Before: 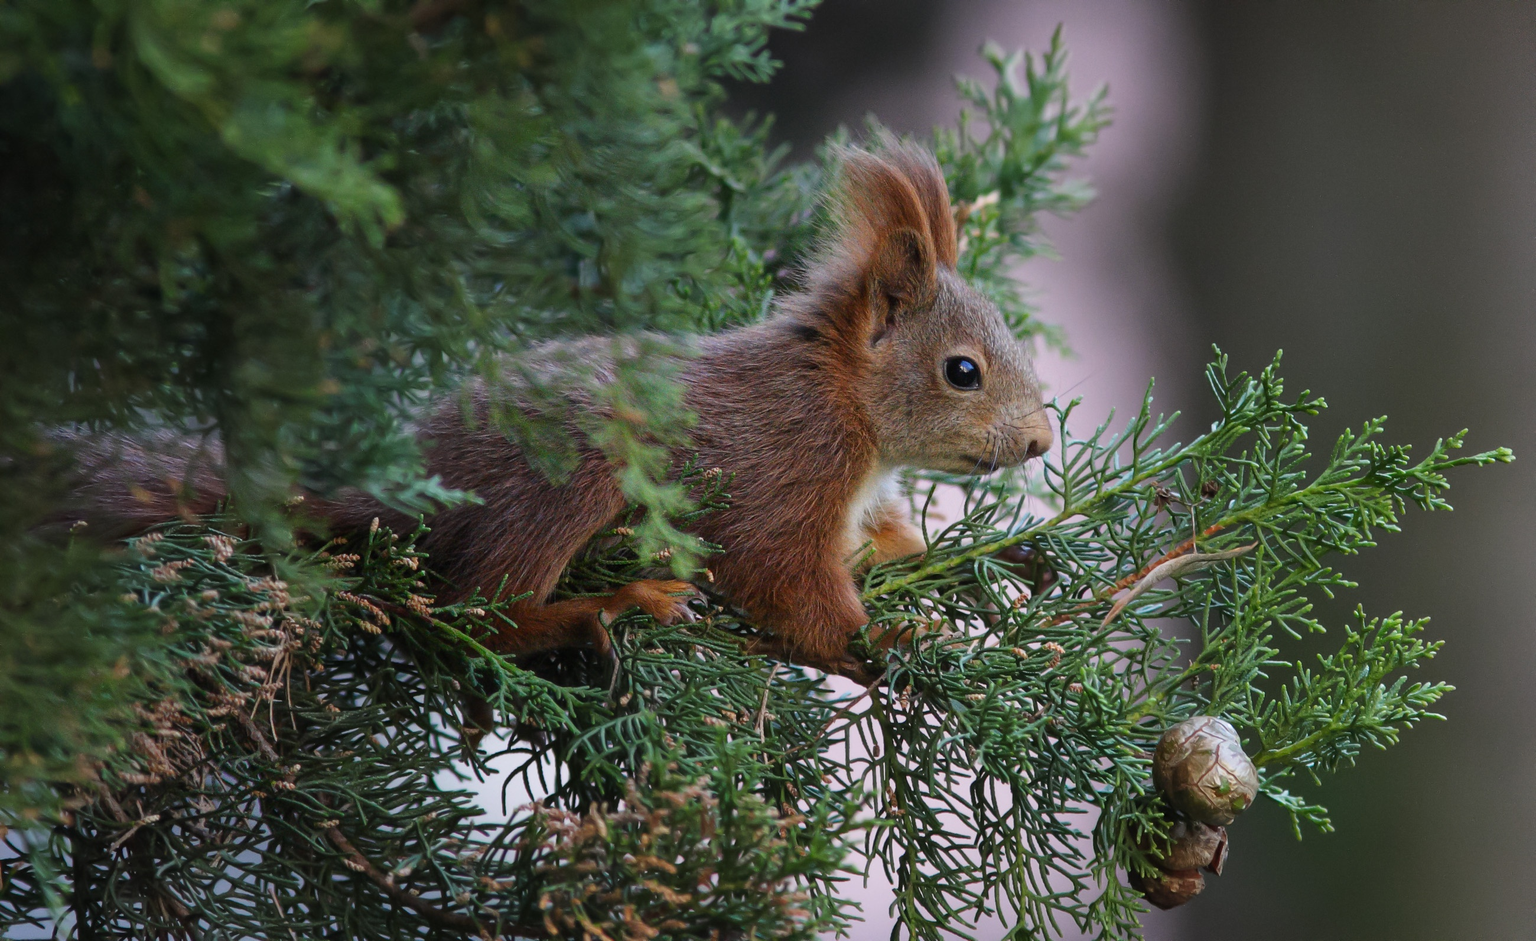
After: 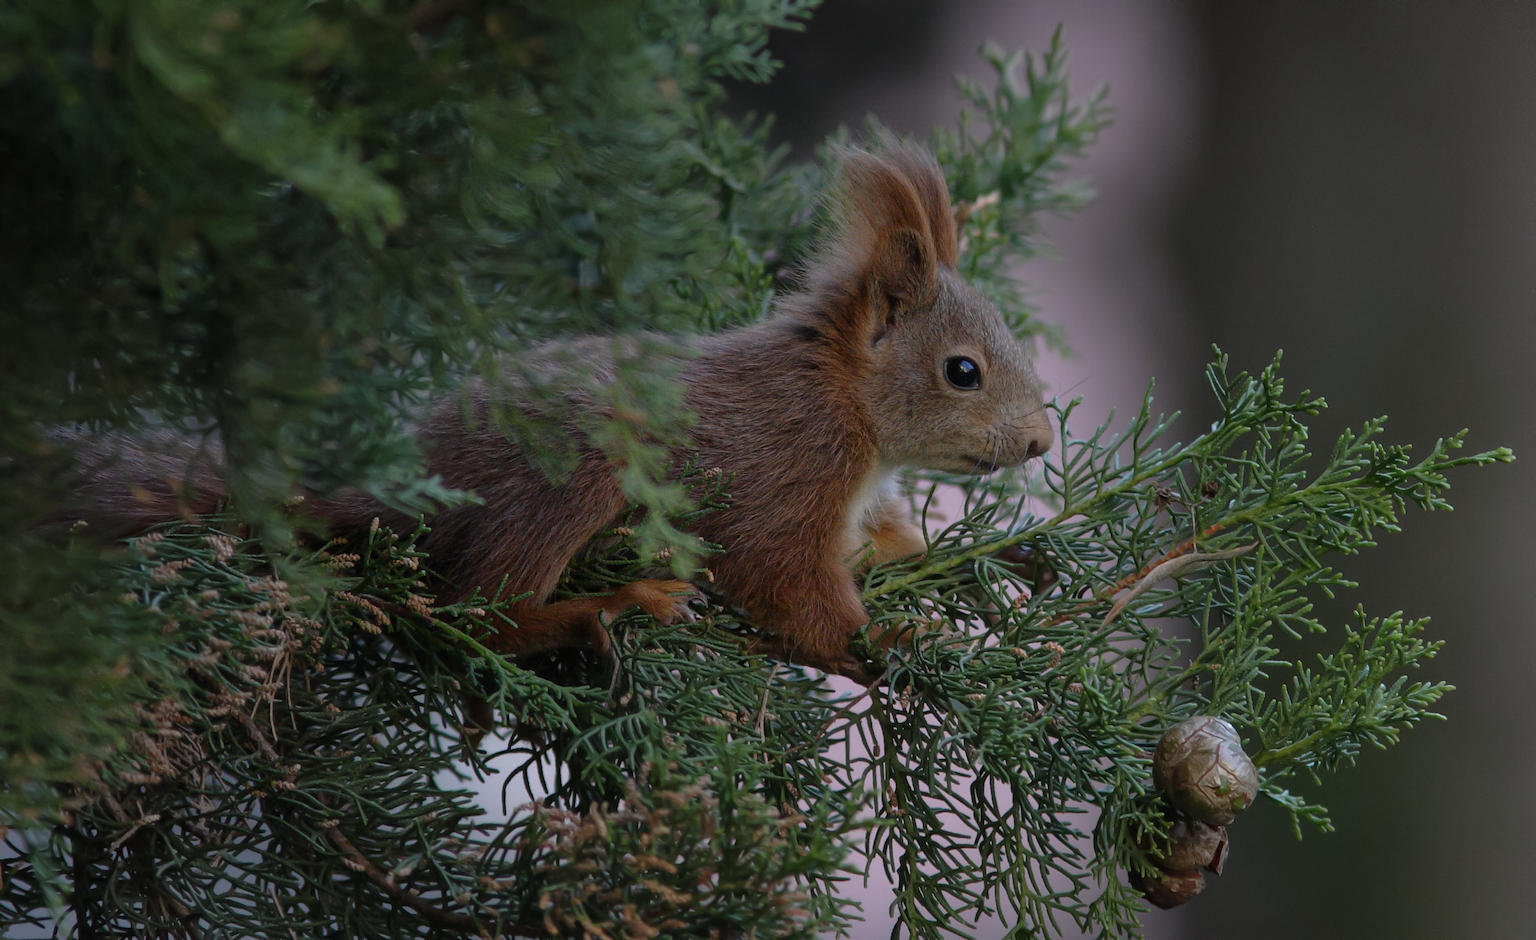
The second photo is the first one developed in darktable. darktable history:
contrast brightness saturation: saturation -0.062
base curve: curves: ch0 [(0, 0) (0.826, 0.587) (1, 1)], preserve colors none
